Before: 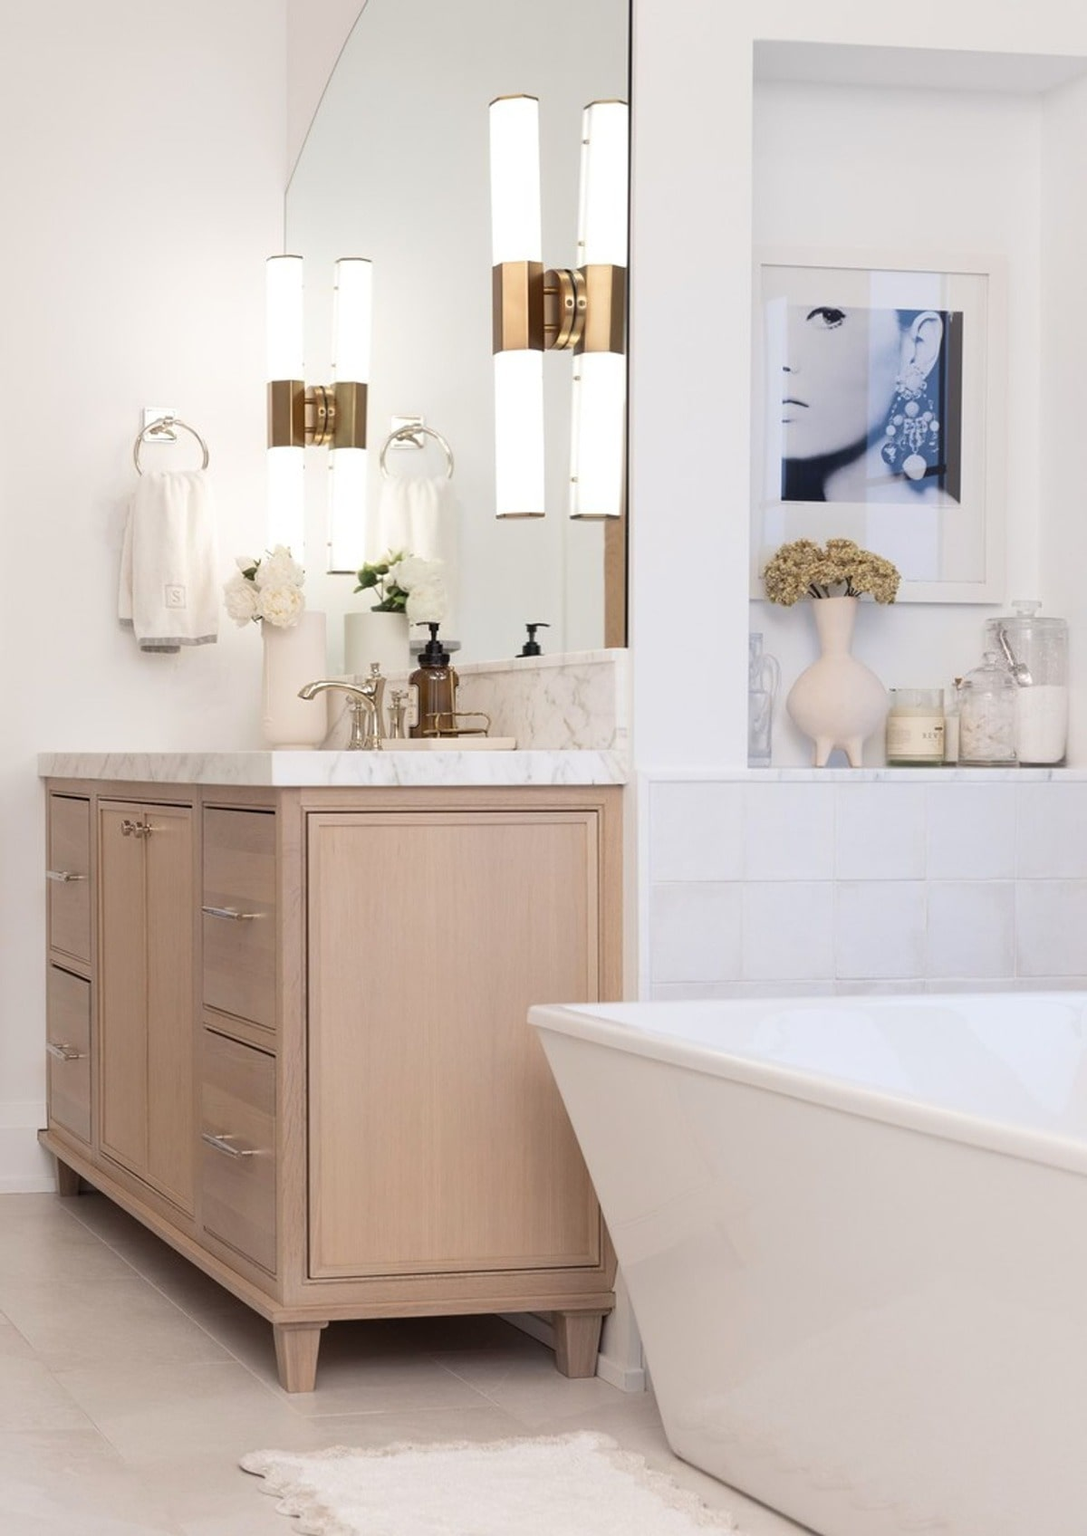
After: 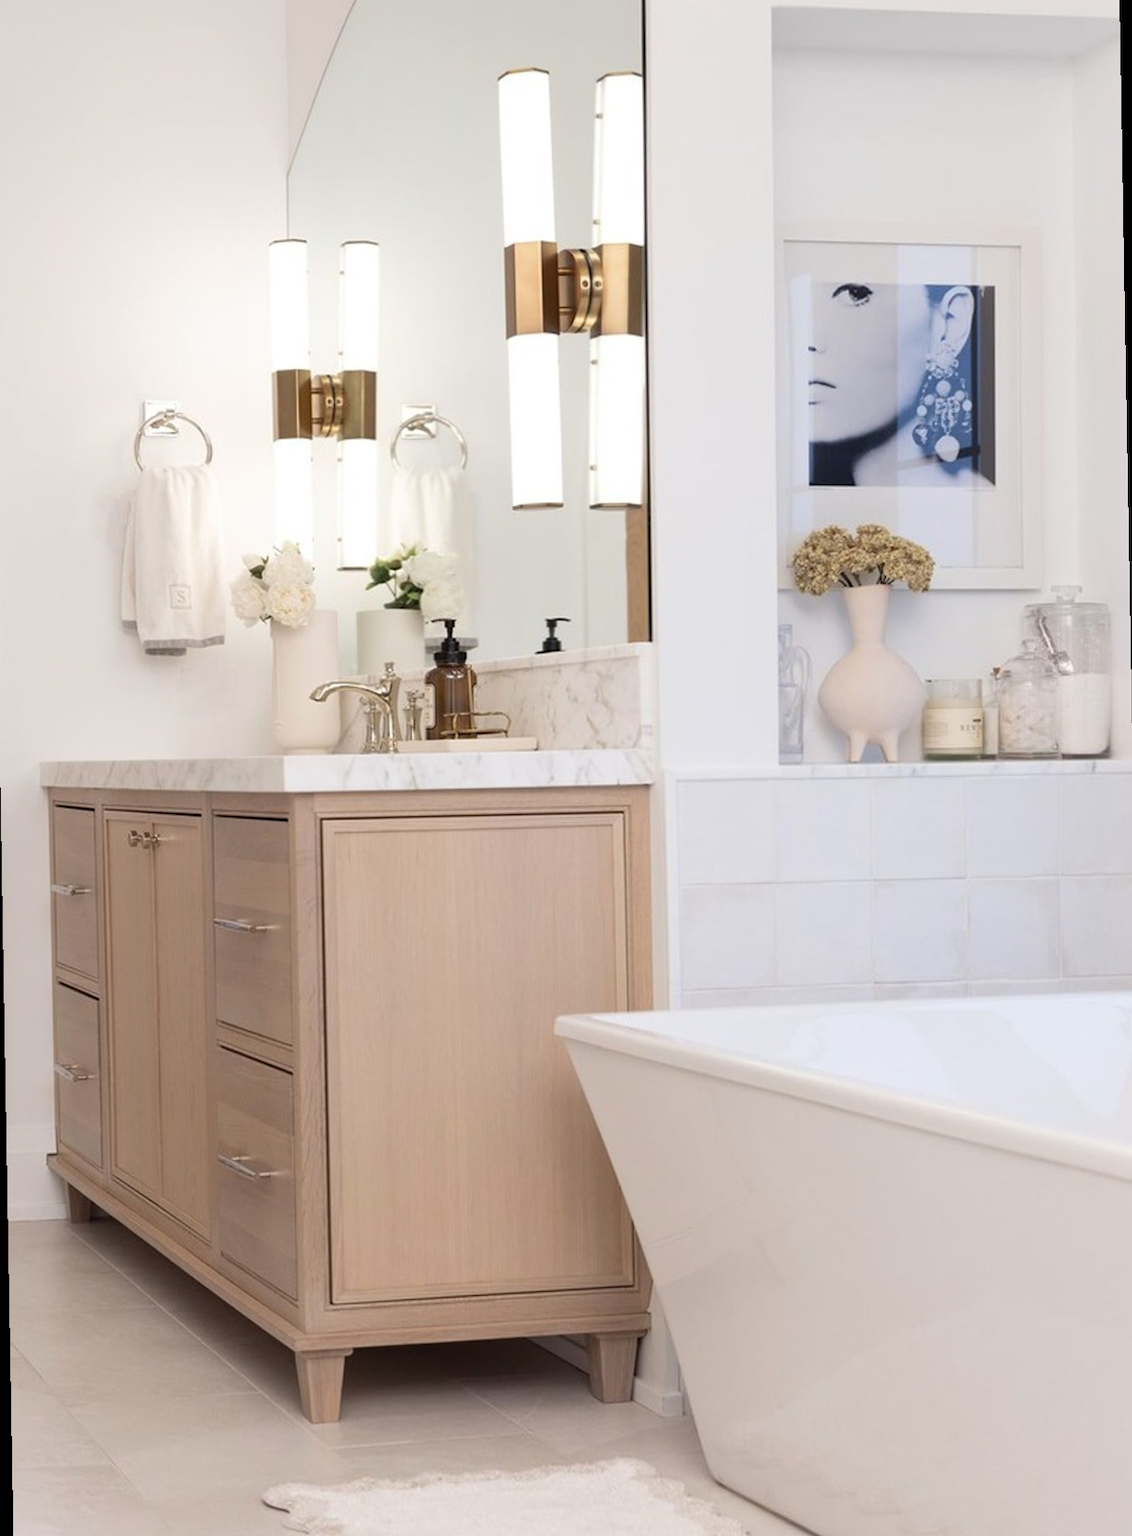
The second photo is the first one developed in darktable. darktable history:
tone equalizer: on, module defaults
rotate and perspective: rotation -1°, crop left 0.011, crop right 0.989, crop top 0.025, crop bottom 0.975
